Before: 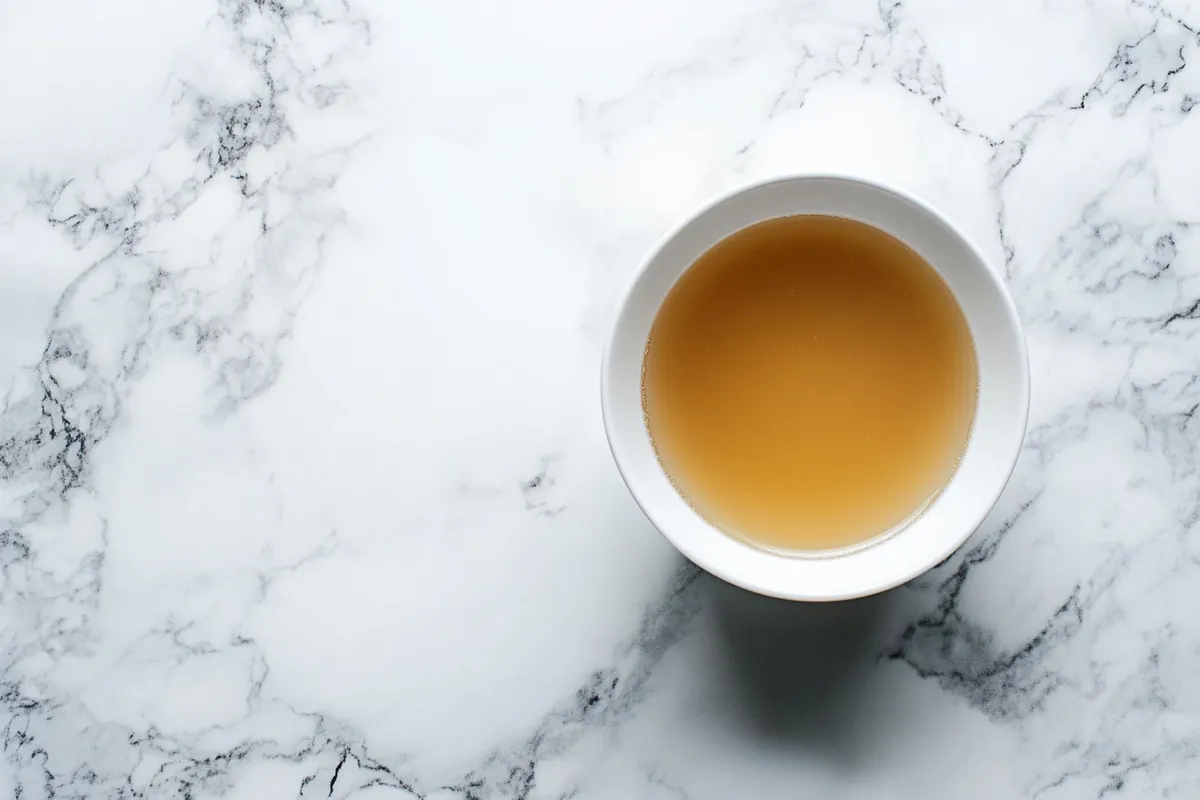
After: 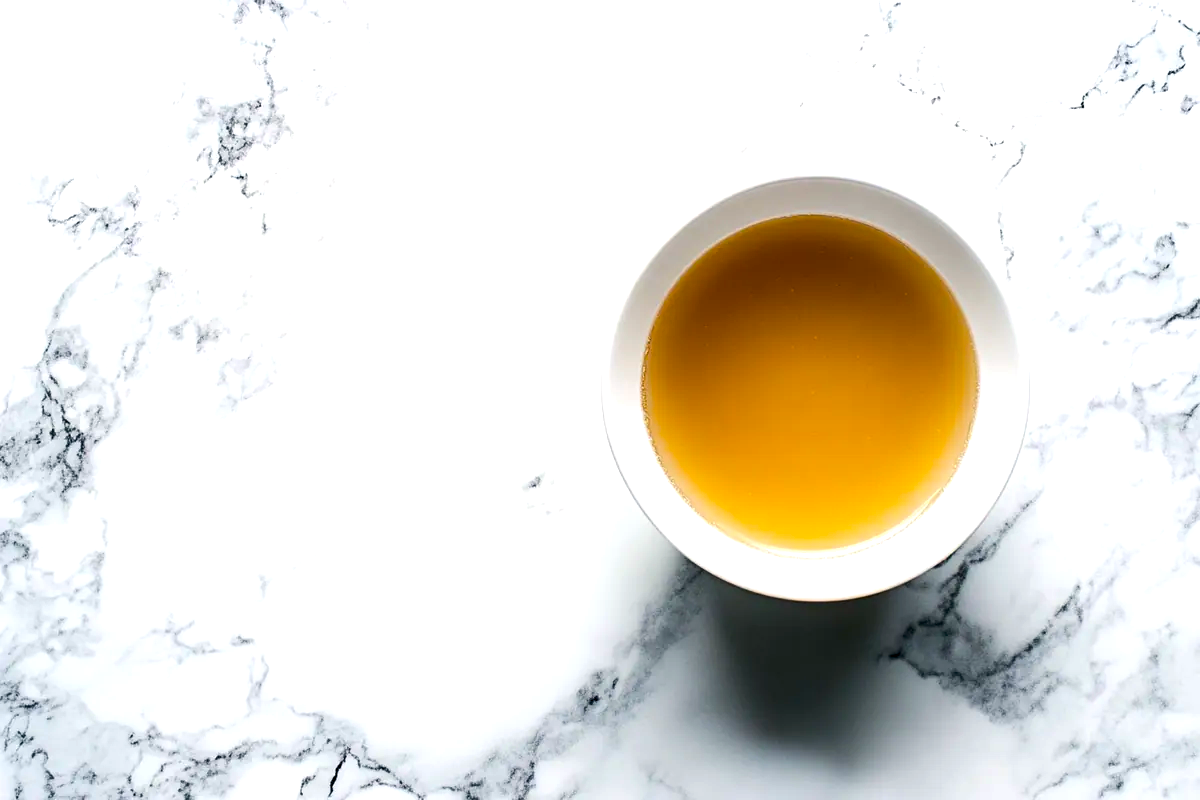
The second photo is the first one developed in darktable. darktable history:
color balance rgb: highlights gain › chroma 1.086%, highlights gain › hue 60.07°, global offset › luminance -0.878%, perceptual saturation grading › global saturation 31.321%, perceptual brilliance grading › highlights 19.891%, perceptual brilliance grading › mid-tones 19.507%, perceptual brilliance grading › shadows -20.077%, global vibrance 20%
